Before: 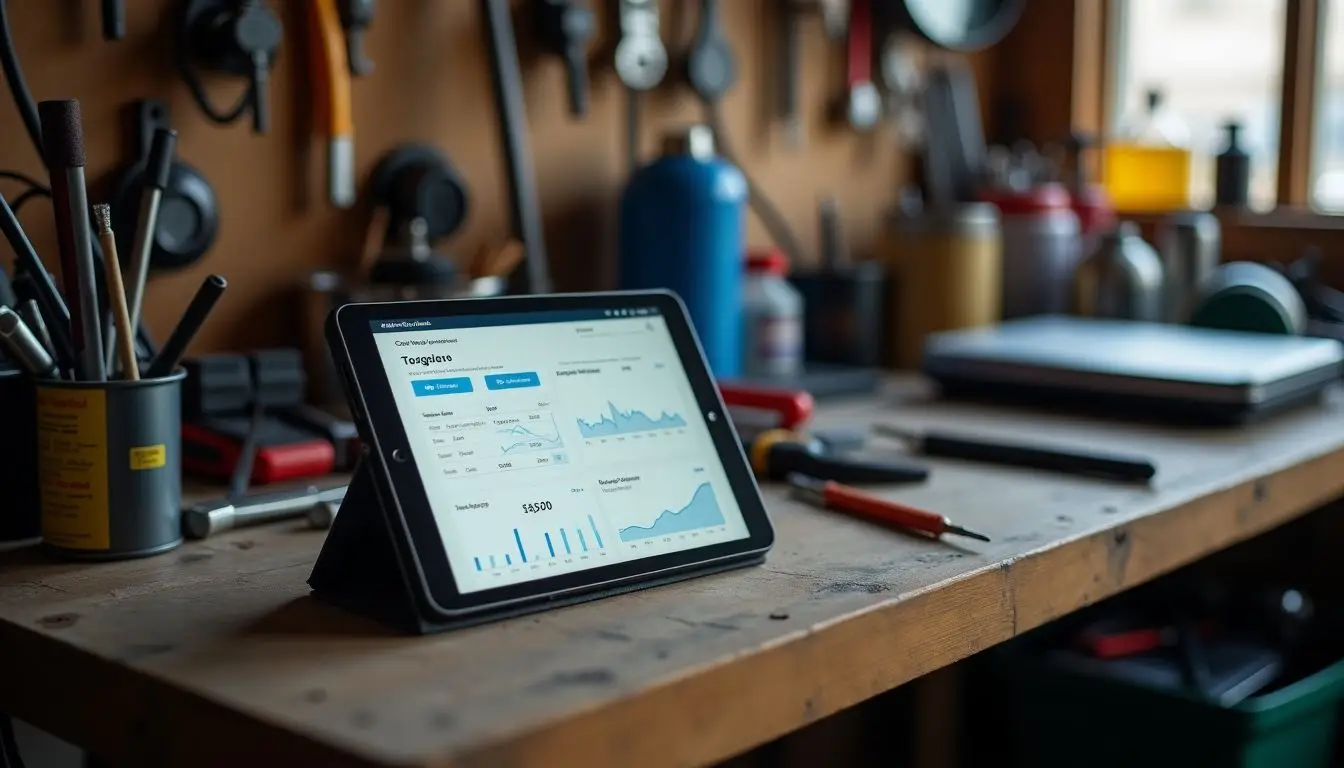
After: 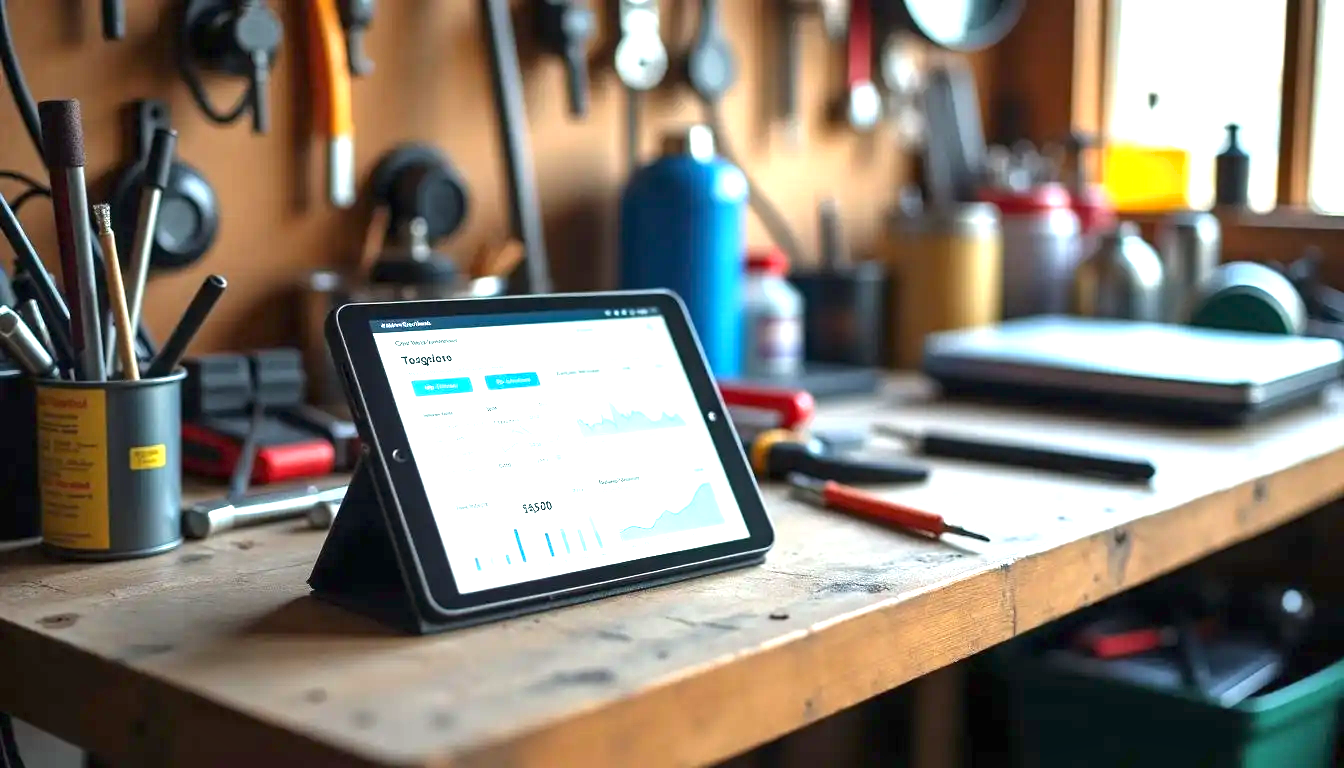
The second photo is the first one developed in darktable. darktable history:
exposure: black level correction 0, exposure 1.75 EV, compensate exposure bias true, compensate highlight preservation false
shadows and highlights: shadows 37.27, highlights -28.18, soften with gaussian
